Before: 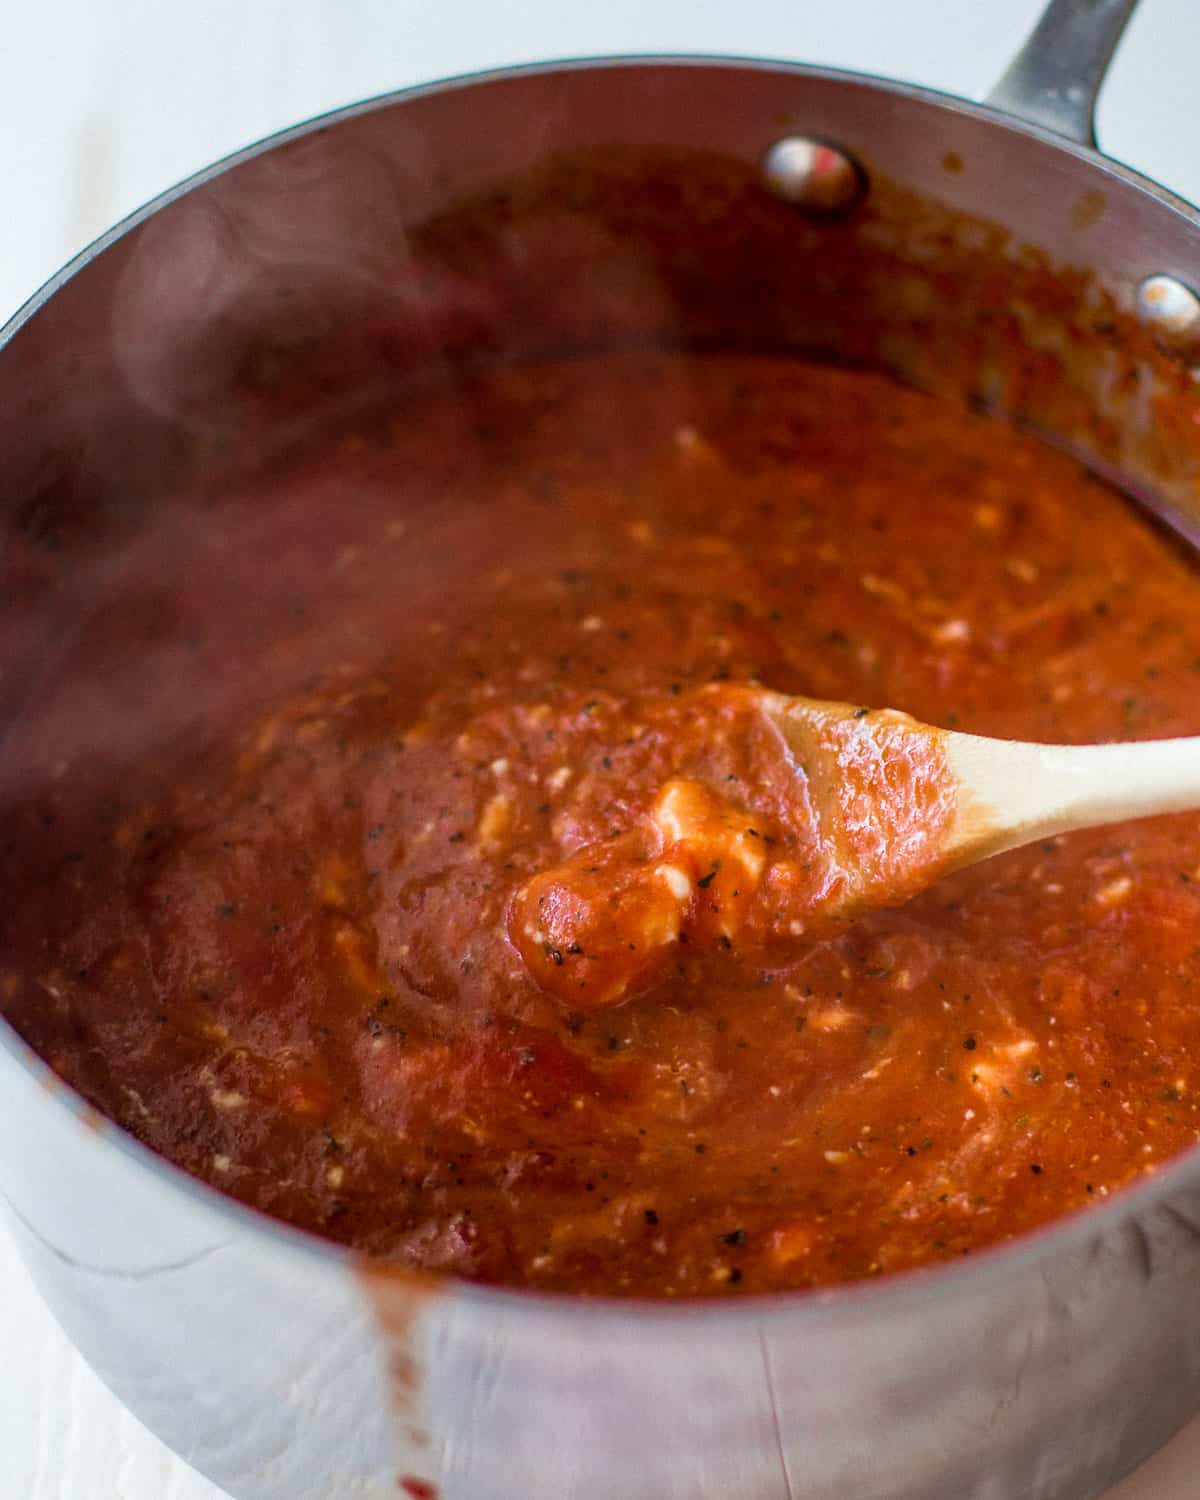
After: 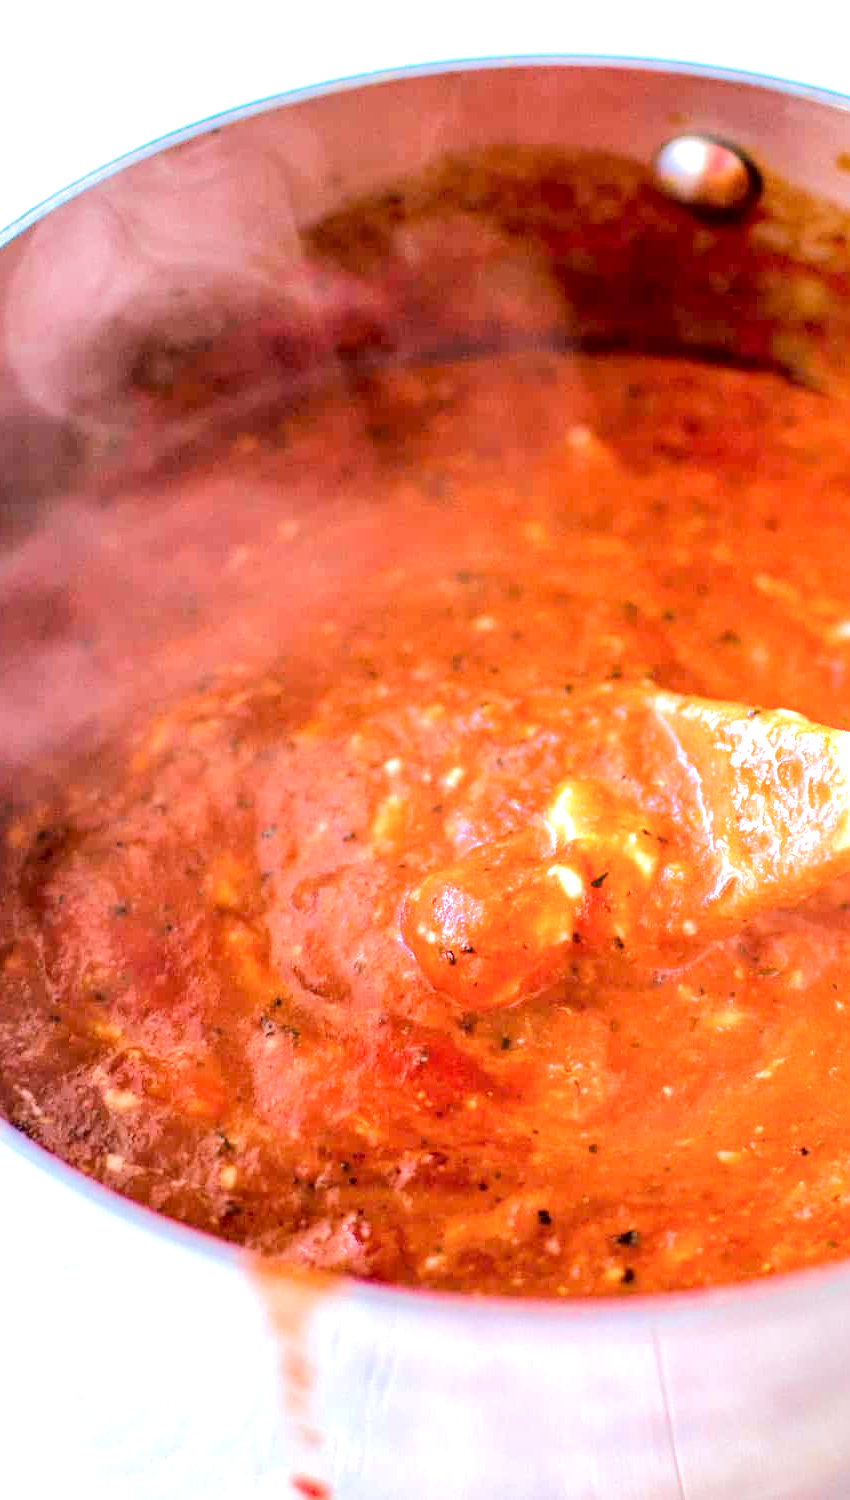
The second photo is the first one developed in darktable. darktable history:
color calibration: illuminant as shot in camera, x 0.358, y 0.373, temperature 4628.91 K
tone equalizer: -7 EV 0.151 EV, -6 EV 0.639 EV, -5 EV 1.14 EV, -4 EV 1.31 EV, -3 EV 1.14 EV, -2 EV 0.6 EV, -1 EV 0.148 EV, edges refinement/feathering 500, mask exposure compensation -1.57 EV, preserve details no
exposure: black level correction 0.001, exposure 1.116 EV, compensate highlight preservation false
crop and rotate: left 8.965%, right 20.187%
